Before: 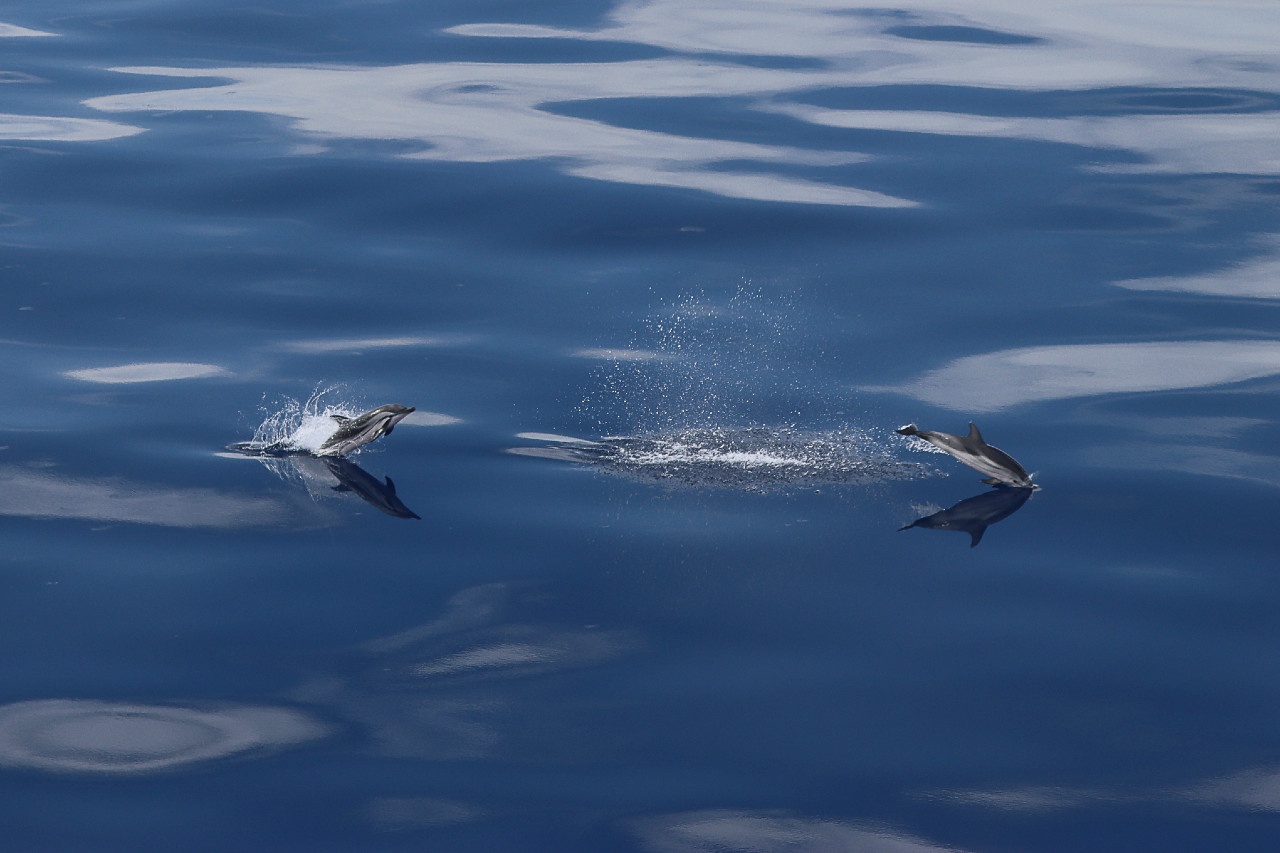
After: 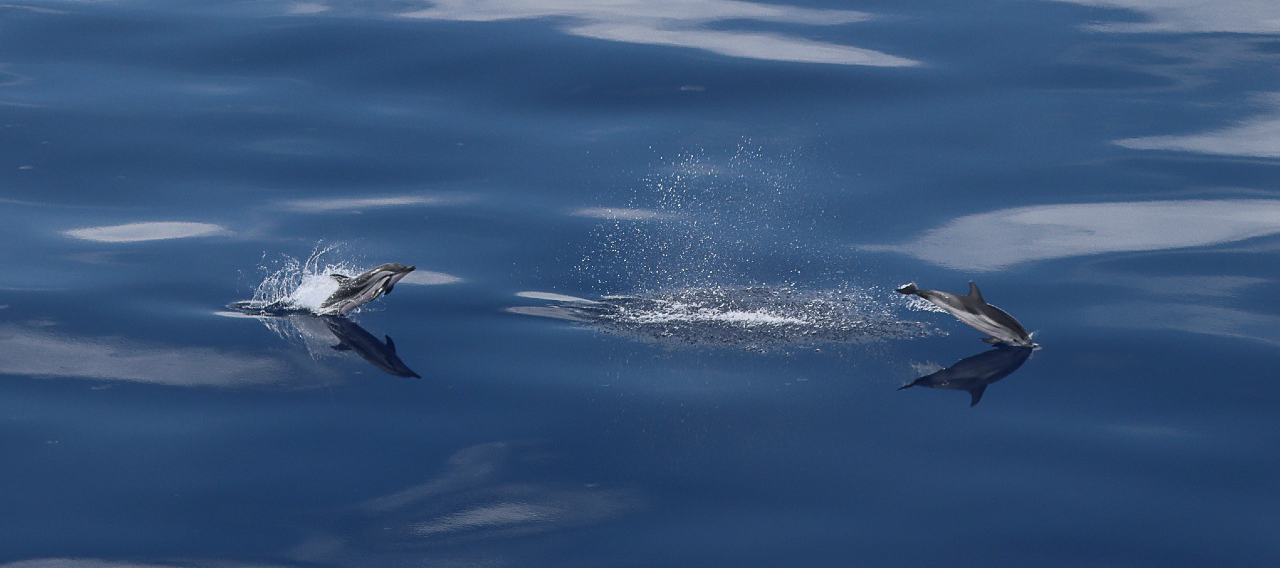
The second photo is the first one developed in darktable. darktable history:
crop: top 16.624%, bottom 16.771%
